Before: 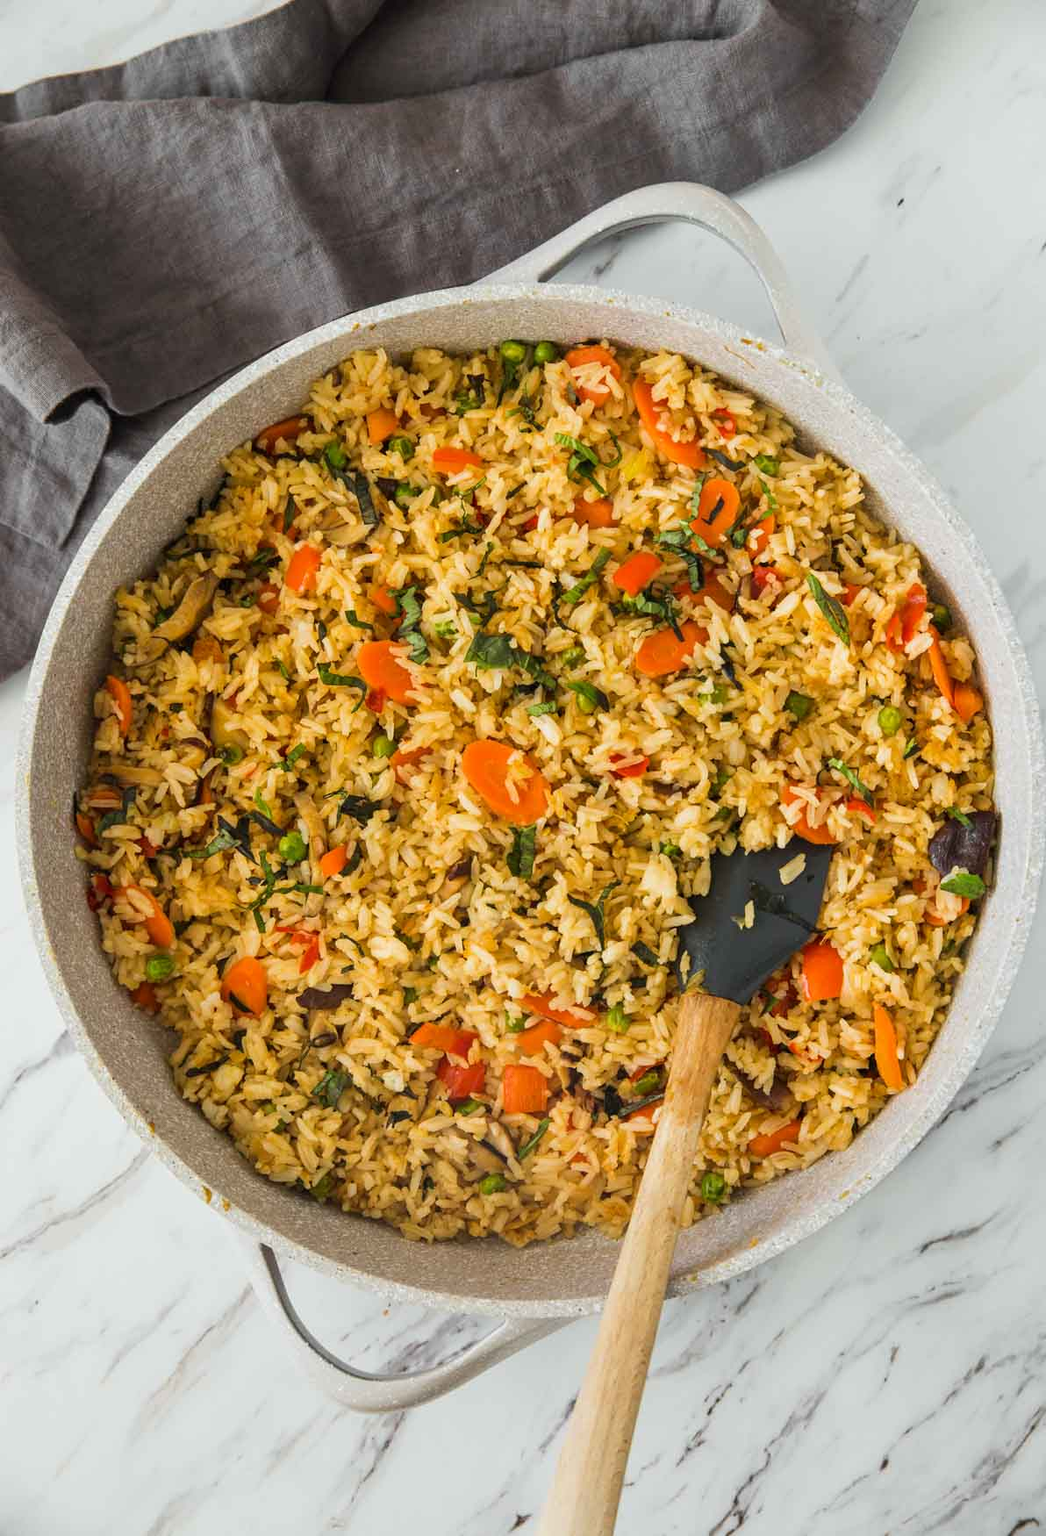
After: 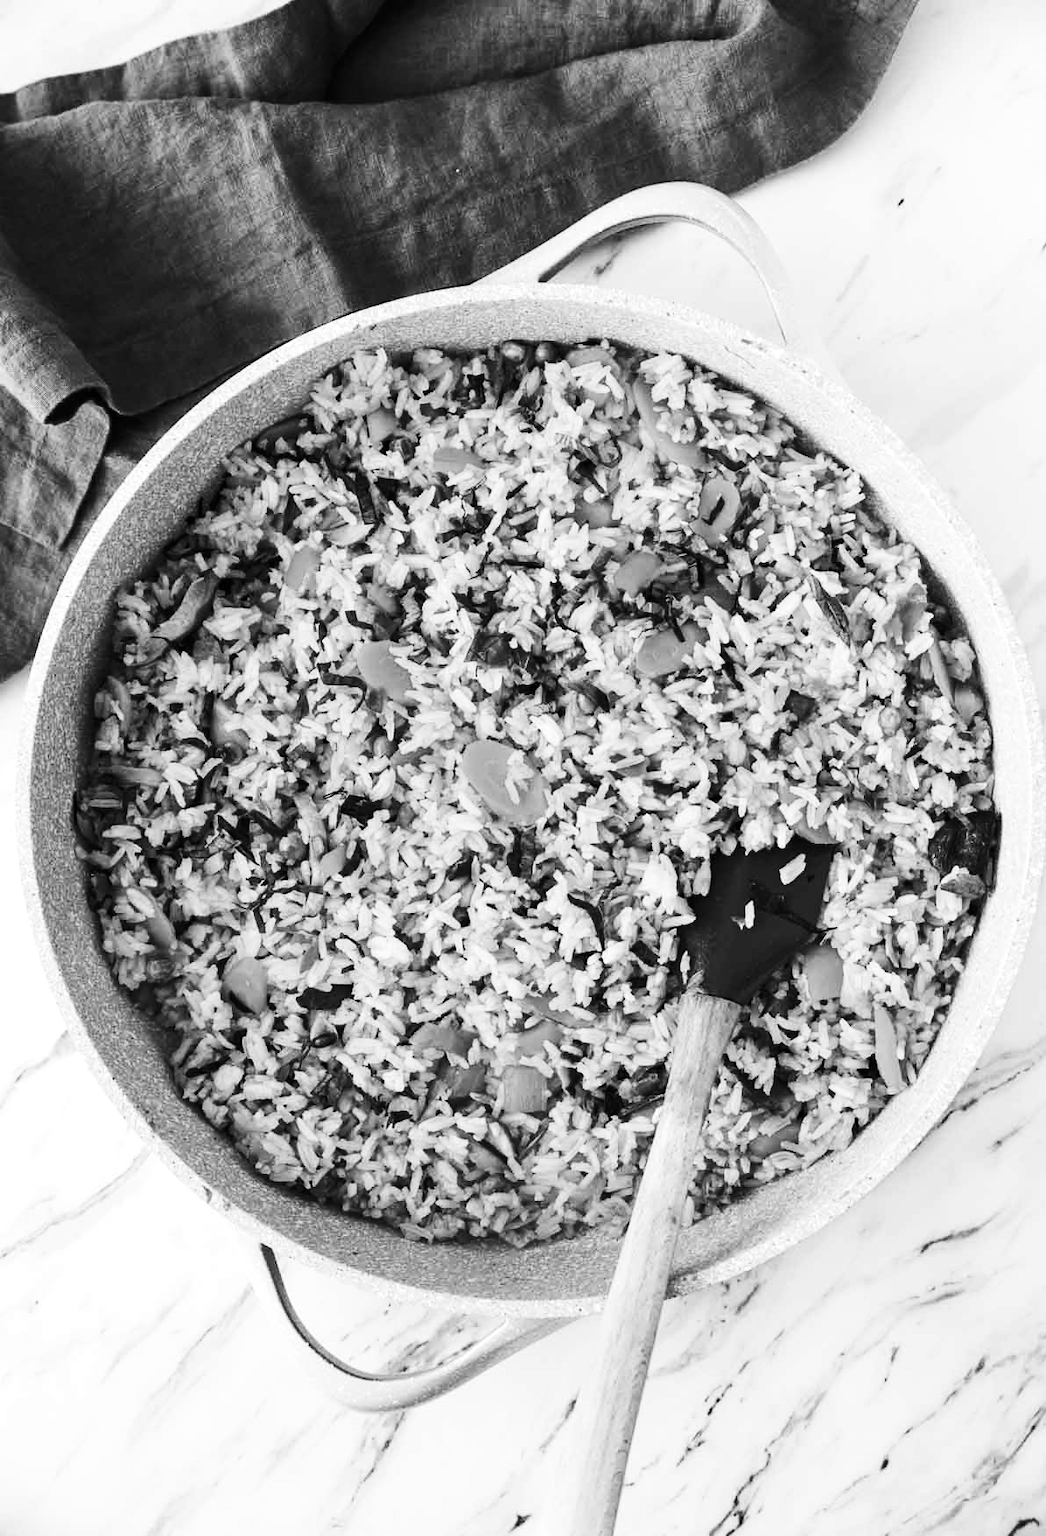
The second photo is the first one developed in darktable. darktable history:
tone equalizer: -8 EV -0.417 EV, -7 EV -0.389 EV, -6 EV -0.333 EV, -5 EV -0.222 EV, -3 EV 0.222 EV, -2 EV 0.333 EV, -1 EV 0.389 EV, +0 EV 0.417 EV, edges refinement/feathering 500, mask exposure compensation -1.57 EV, preserve details no
contrast brightness saturation: contrast 0.28
monochrome: on, module defaults
color correction: highlights a* 5.38, highlights b* 5.3, shadows a* -4.26, shadows b* -5.11
